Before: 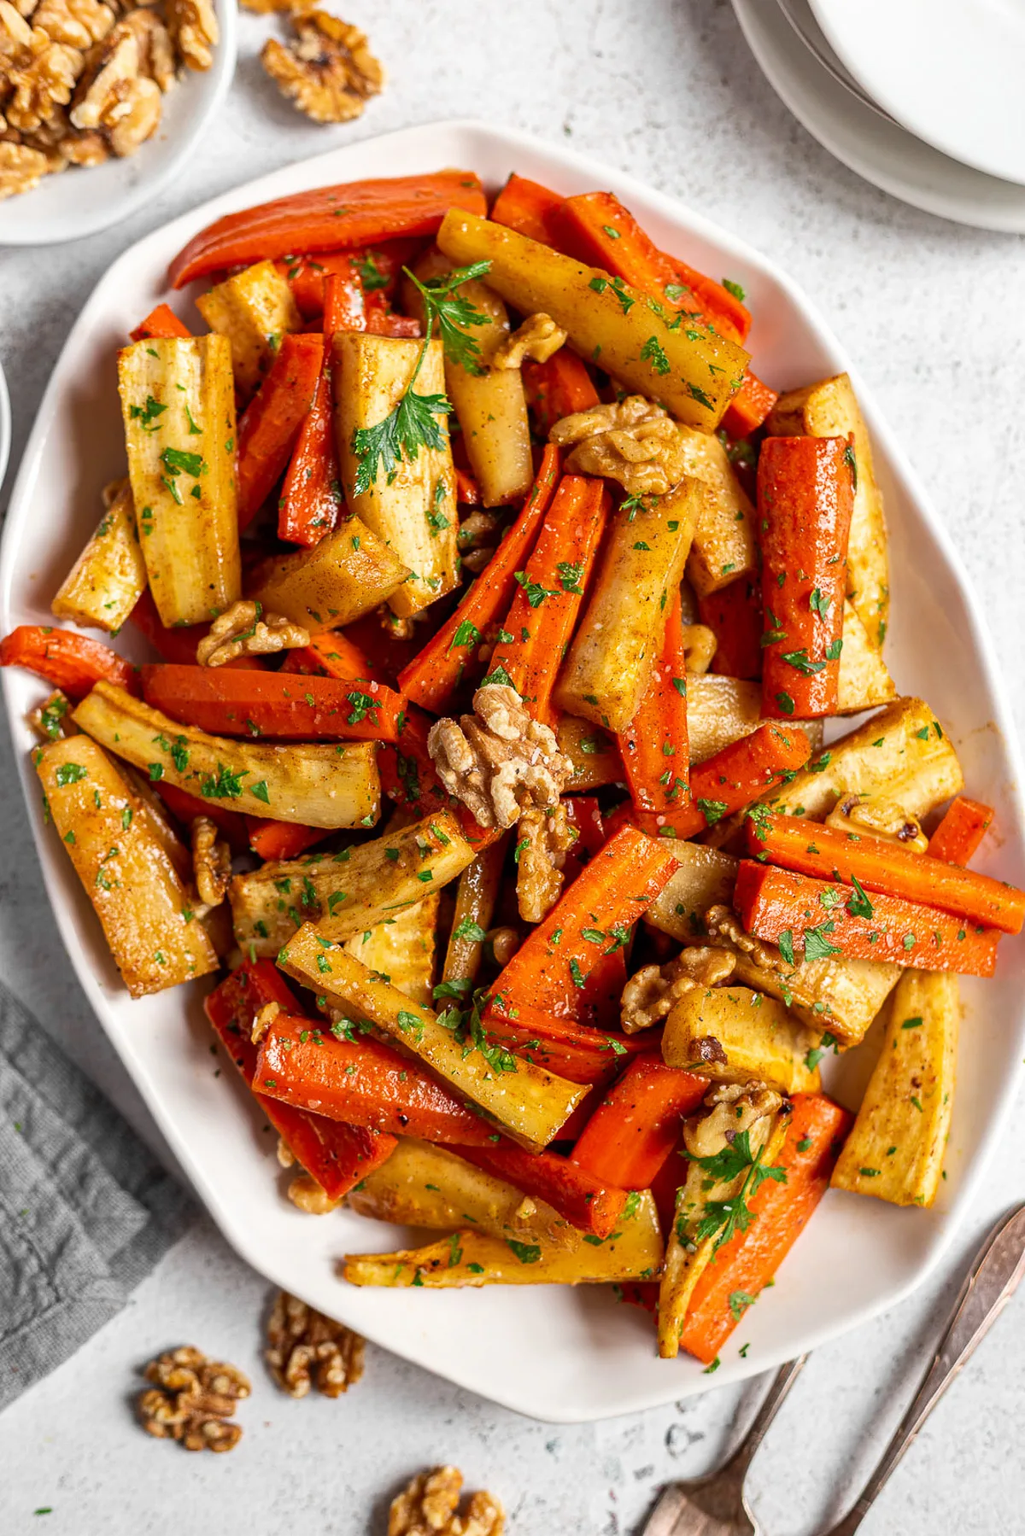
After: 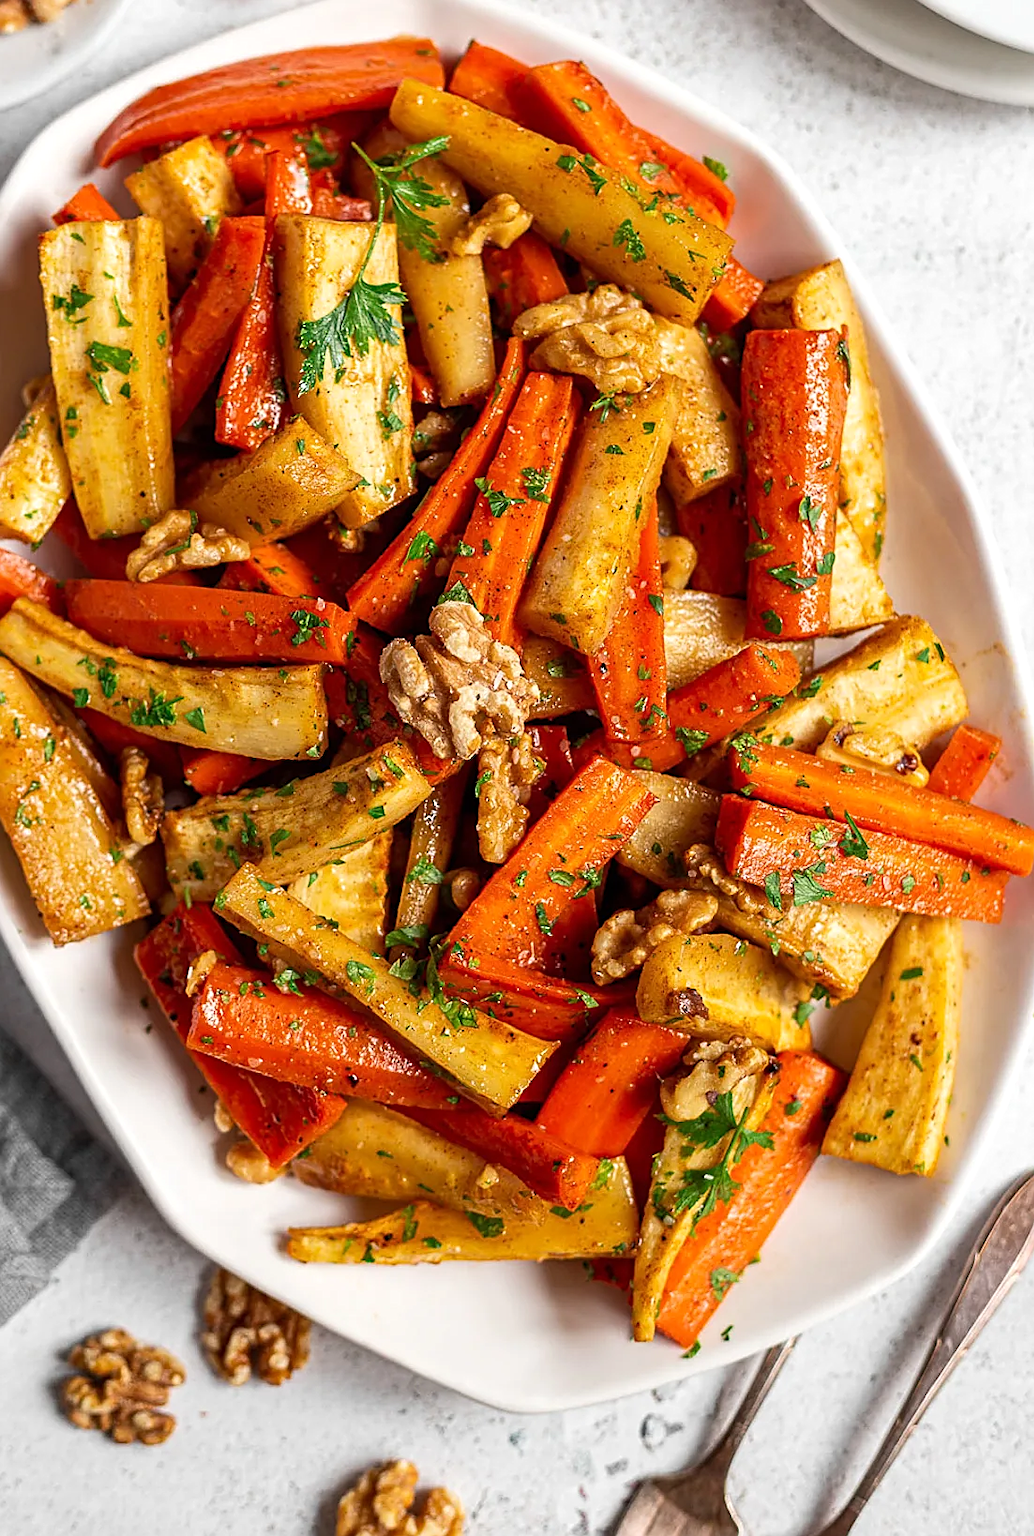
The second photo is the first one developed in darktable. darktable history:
sharpen: on, module defaults
crop and rotate: left 8.079%, top 8.924%
levels: white 99.98%, levels [0, 0.492, 0.984]
